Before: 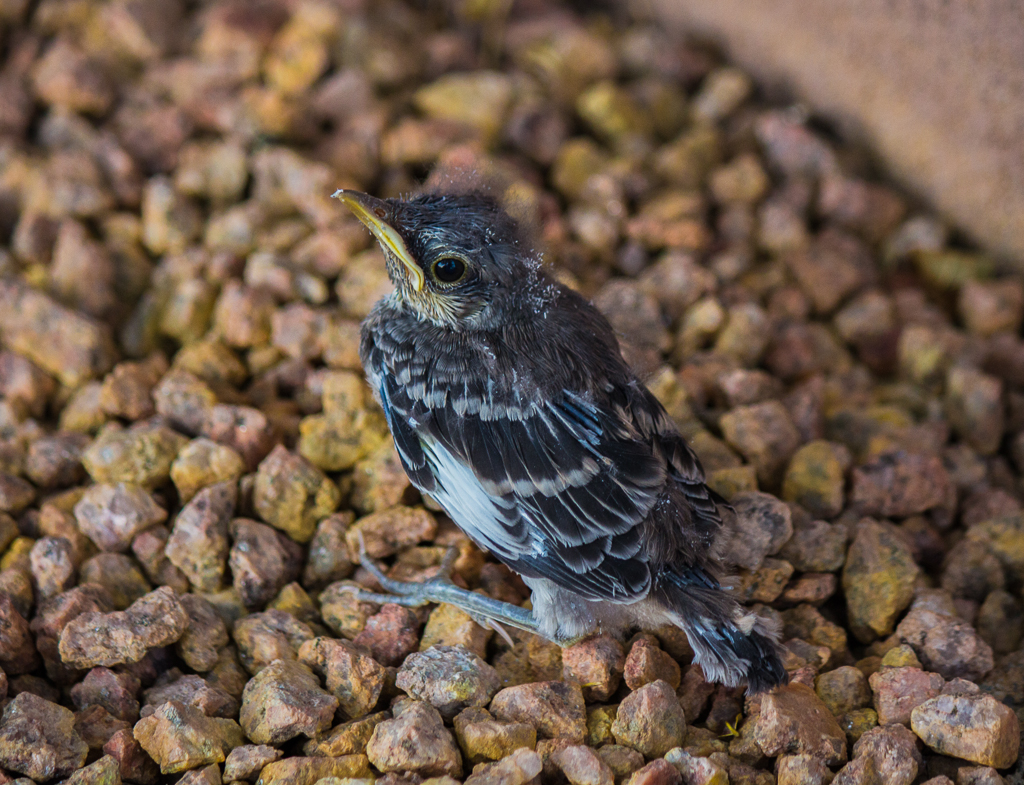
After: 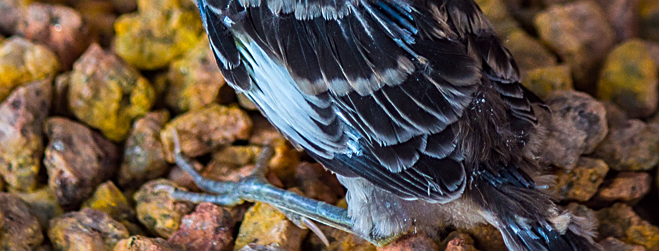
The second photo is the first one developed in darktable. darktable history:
color balance: lift [1, 1.001, 0.999, 1.001], gamma [1, 1.004, 1.007, 0.993], gain [1, 0.991, 0.987, 1.013], contrast 10%, output saturation 120%
crop: left 18.091%, top 51.13%, right 17.525%, bottom 16.85%
sharpen: on, module defaults
